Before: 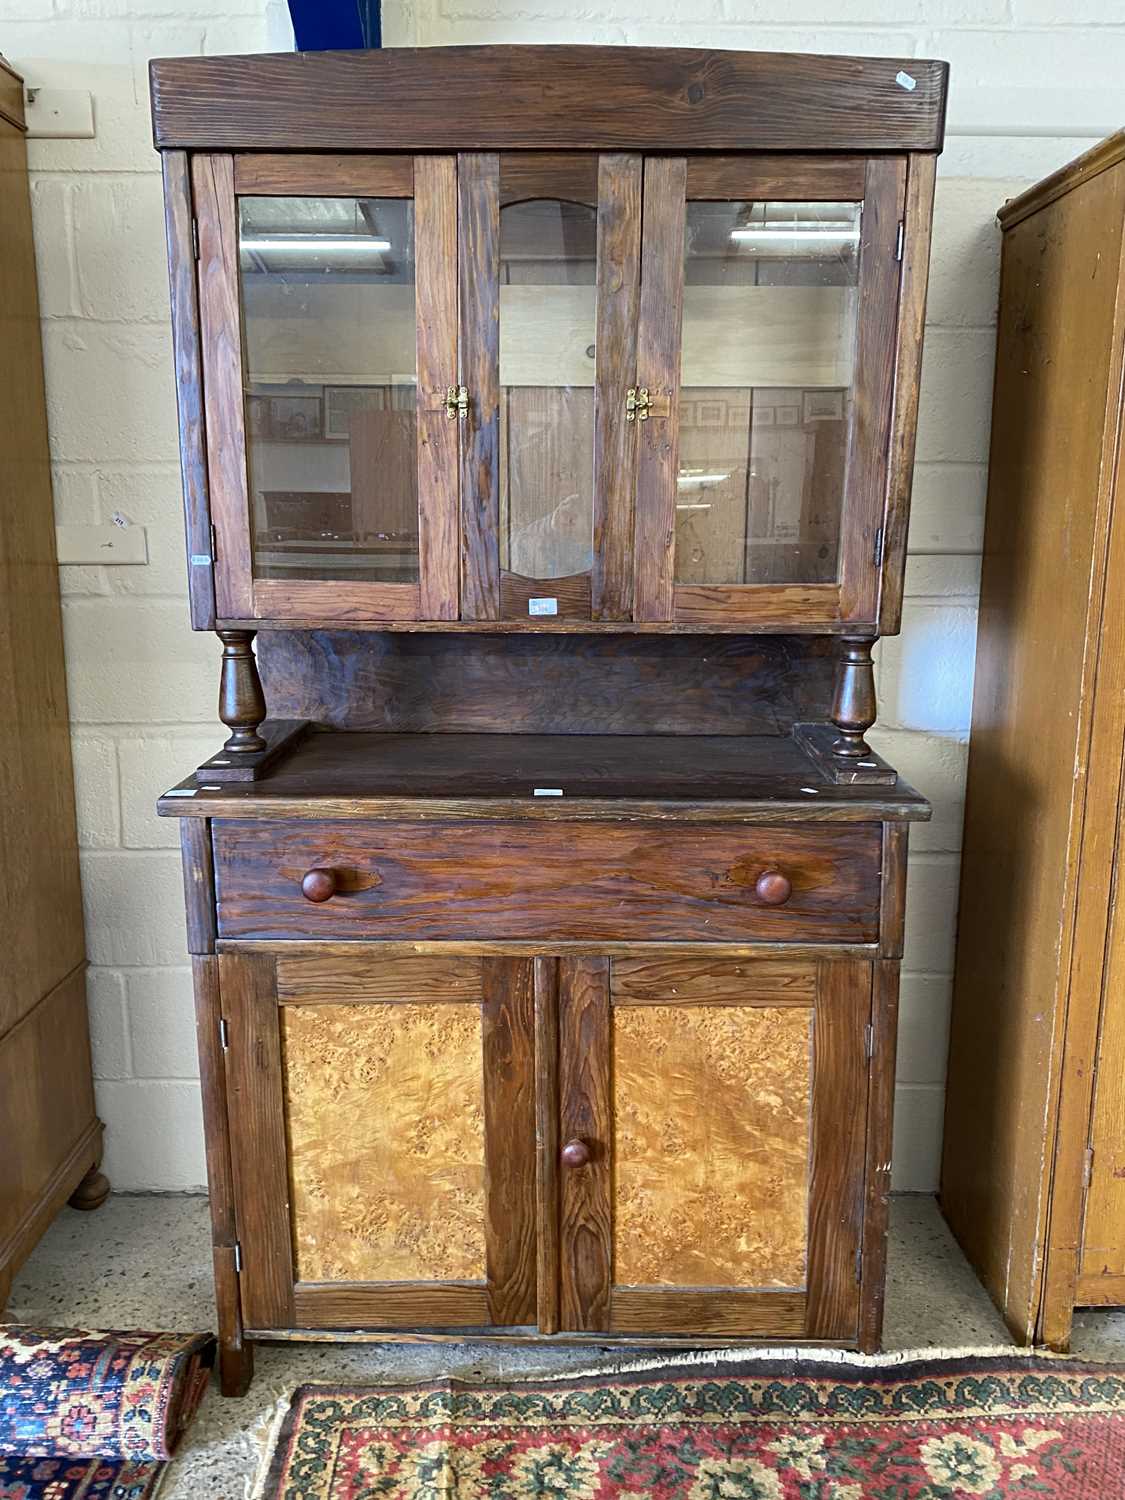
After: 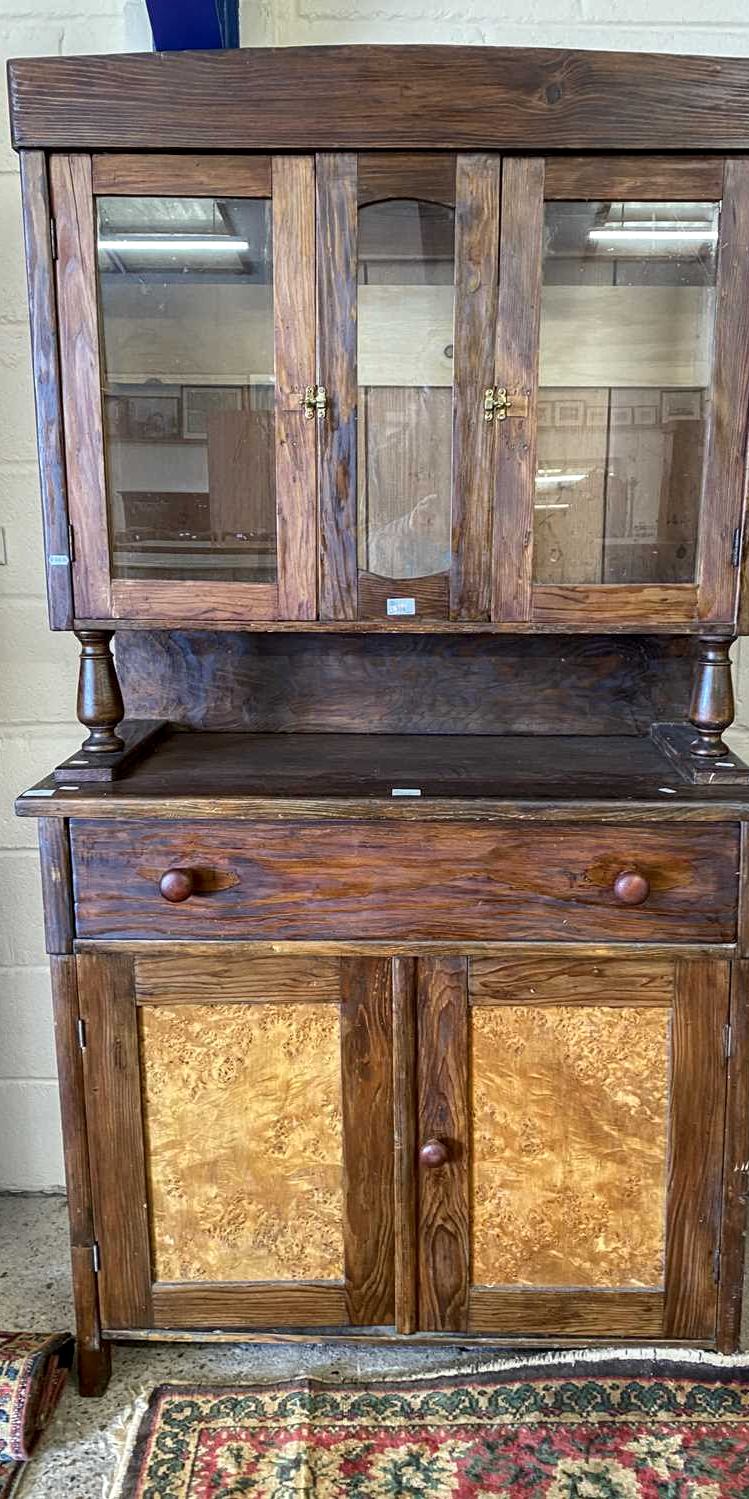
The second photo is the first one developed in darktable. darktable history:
crop and rotate: left 12.648%, right 20.685%
local contrast: on, module defaults
